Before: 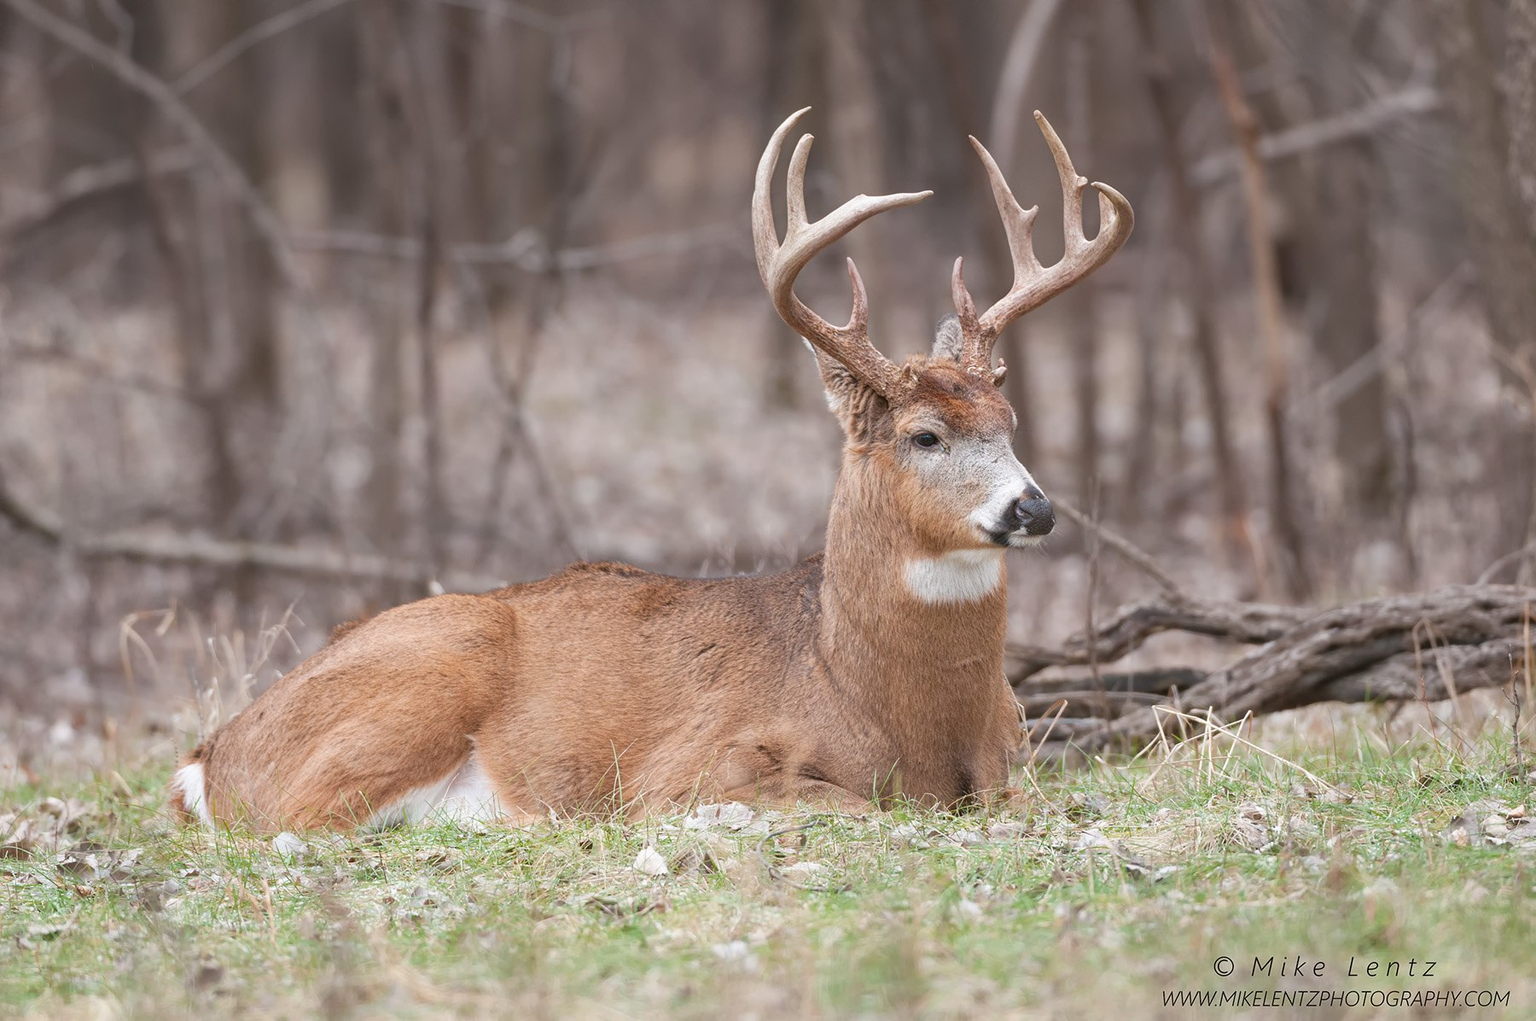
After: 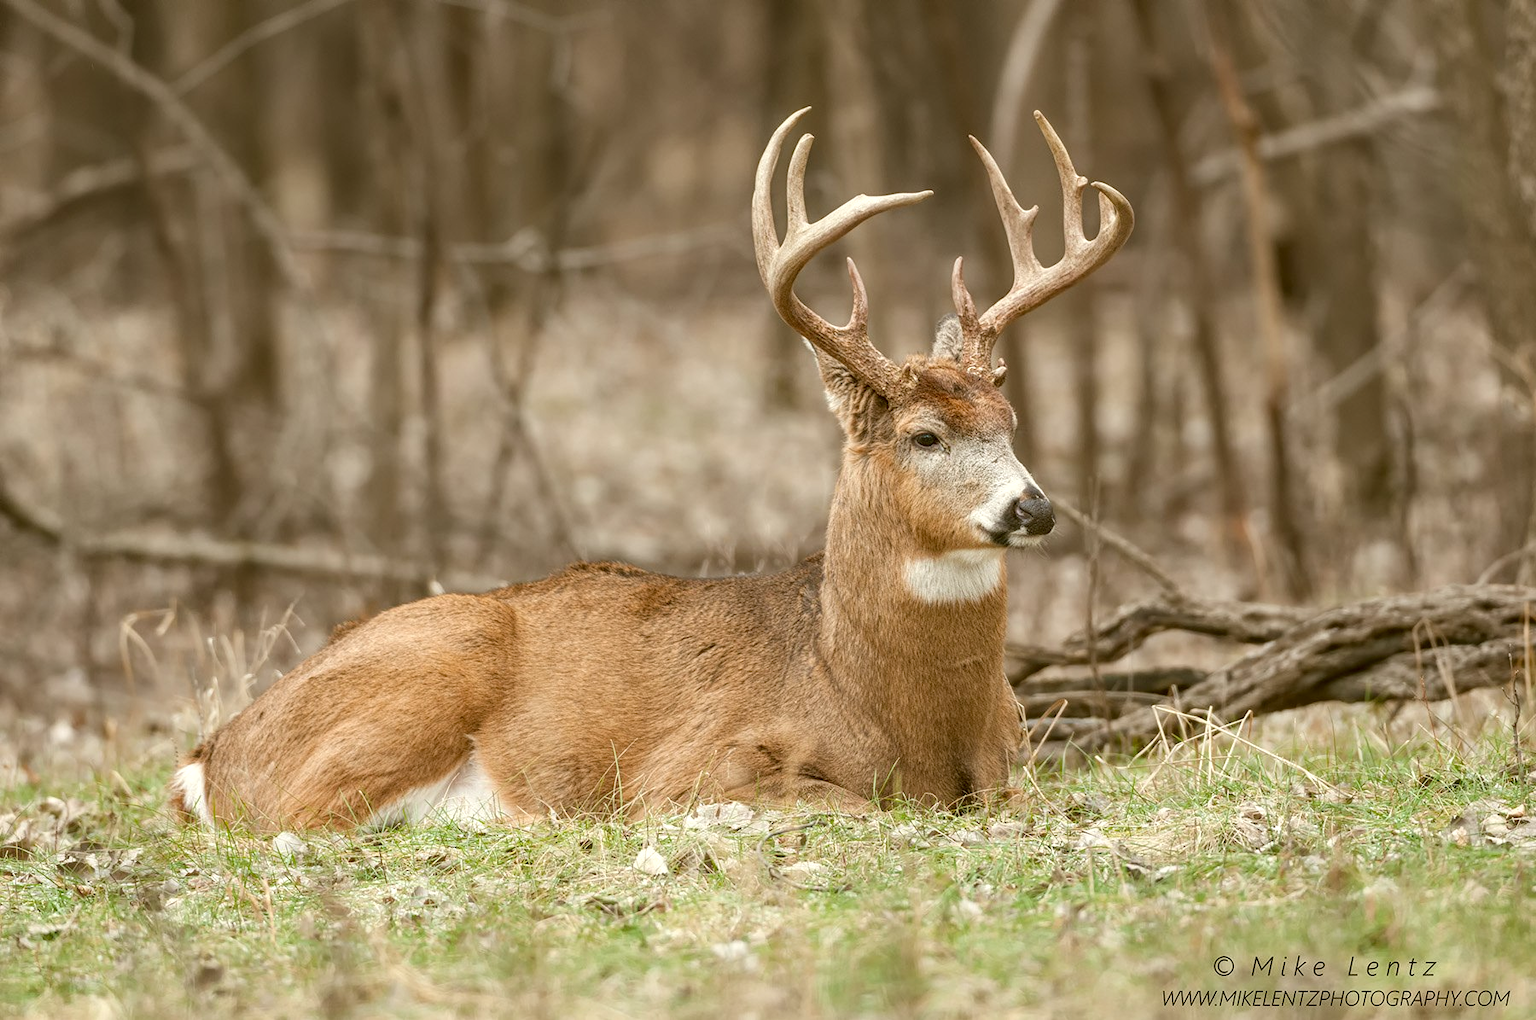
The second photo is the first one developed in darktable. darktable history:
local contrast: detail 130%
color correction: highlights a* -1.22, highlights b* 10.46, shadows a* 0.464, shadows b* 19.67
